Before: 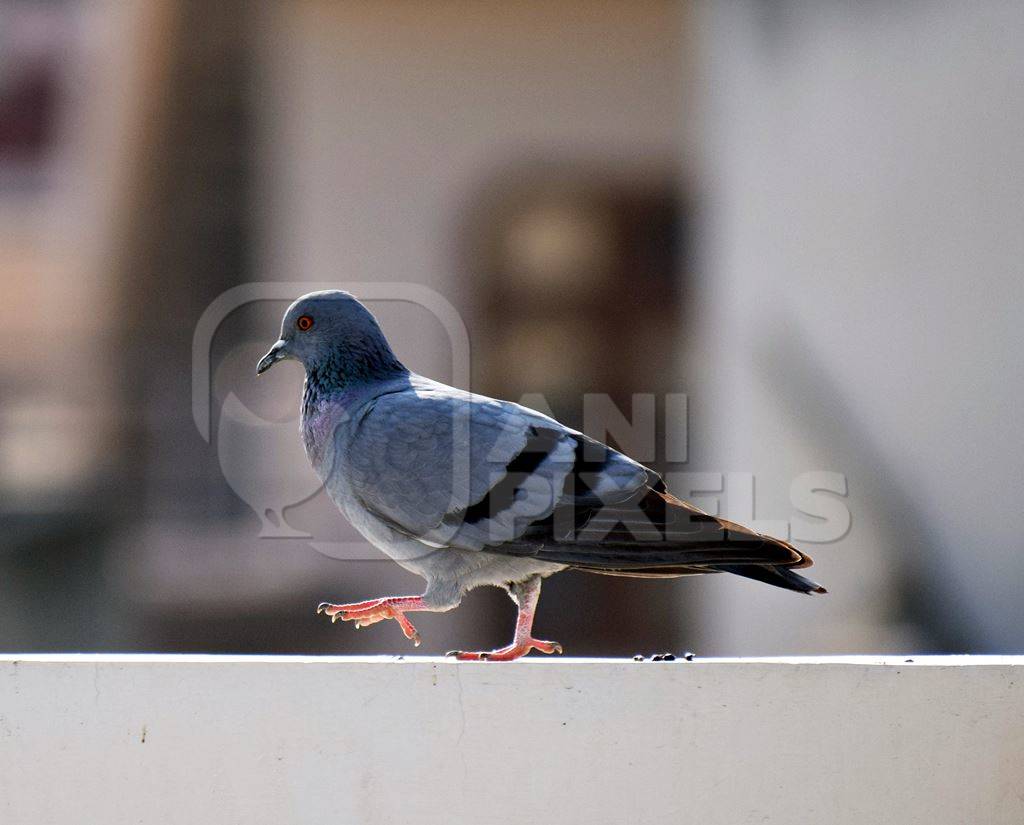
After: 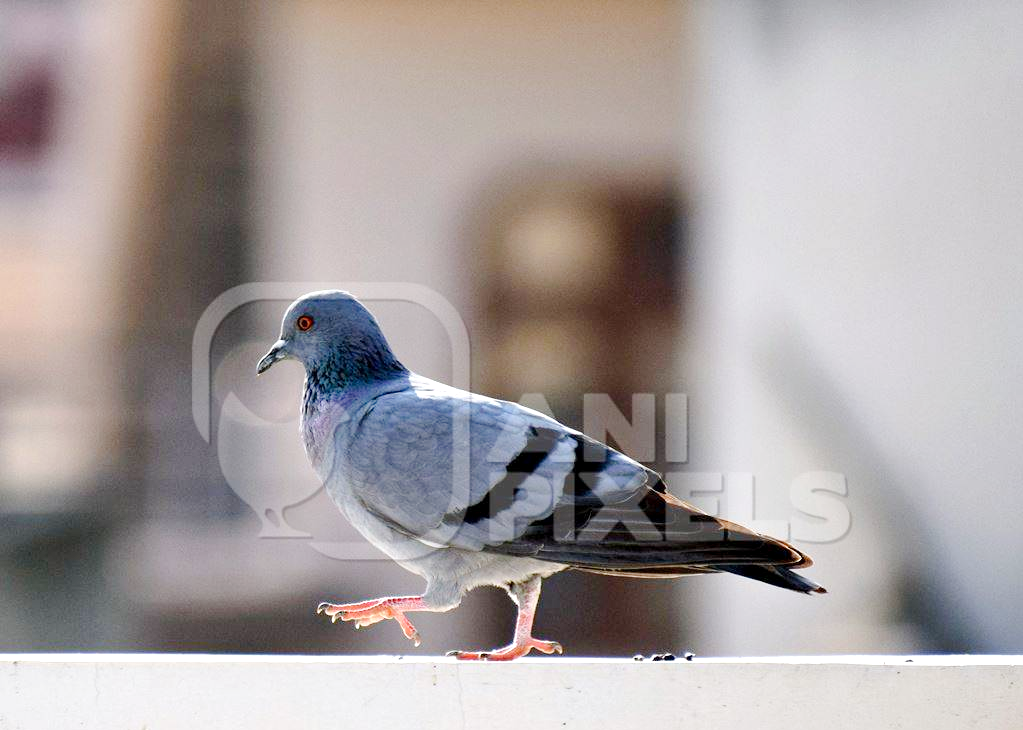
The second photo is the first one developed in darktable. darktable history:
shadows and highlights: shadows 36.46, highlights -26.81, soften with gaussian
crop and rotate: top 0%, bottom 11.439%
exposure: black level correction 0.001, exposure 0.5 EV, compensate highlight preservation false
tone curve: curves: ch0 [(0, 0) (0.003, 0.004) (0.011, 0.015) (0.025, 0.033) (0.044, 0.059) (0.069, 0.092) (0.1, 0.132) (0.136, 0.18) (0.177, 0.235) (0.224, 0.297) (0.277, 0.366) (0.335, 0.44) (0.399, 0.52) (0.468, 0.594) (0.543, 0.661) (0.623, 0.727) (0.709, 0.79) (0.801, 0.86) (0.898, 0.928) (1, 1)], preserve colors none
